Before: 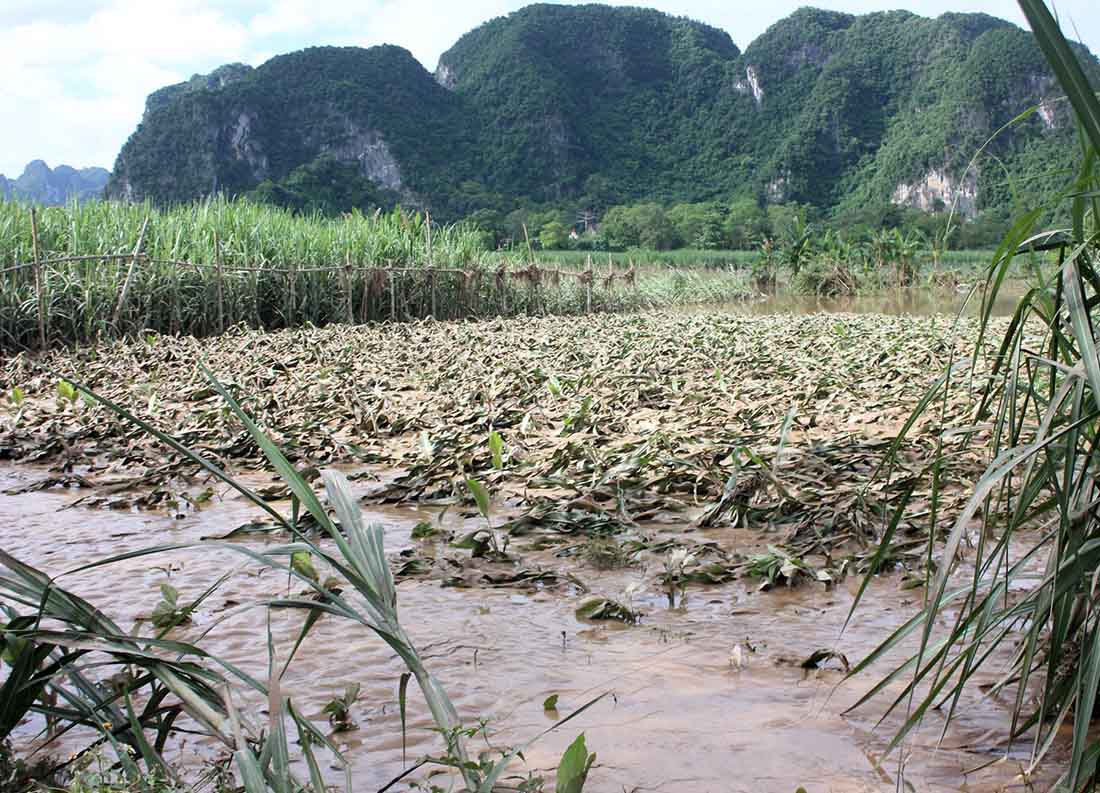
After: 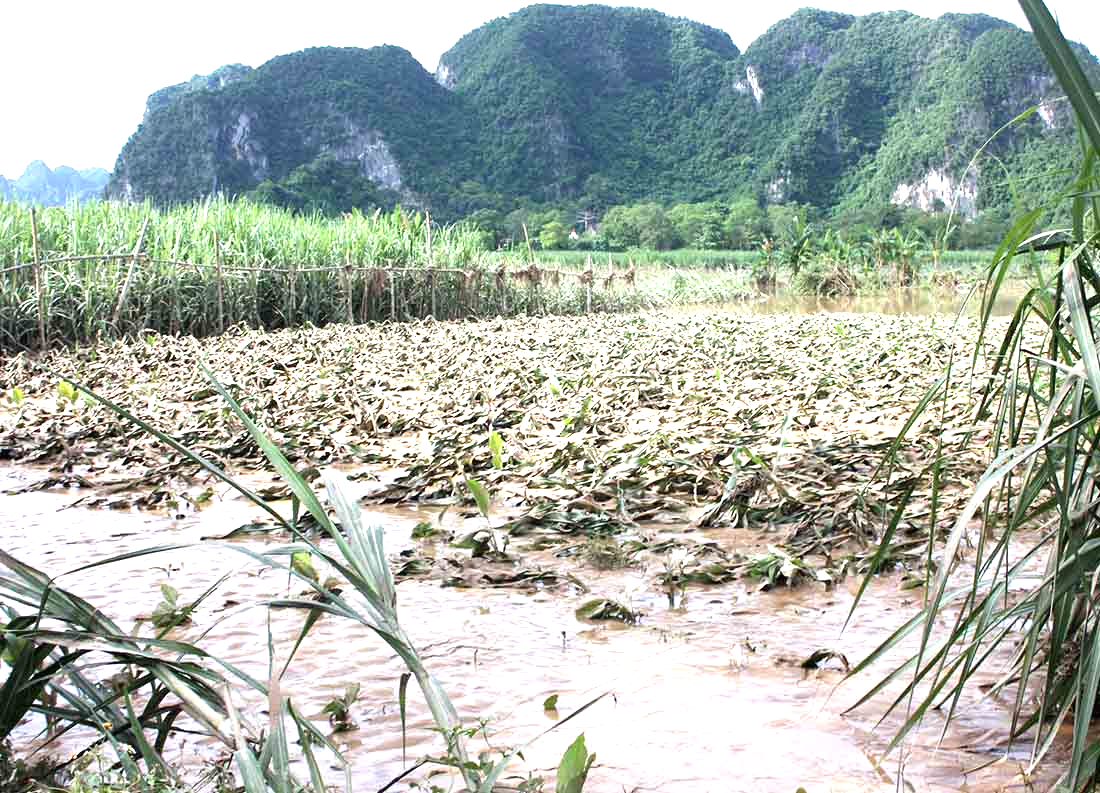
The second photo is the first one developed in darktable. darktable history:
exposure: black level correction 0, exposure 1.1 EV, compensate exposure bias true, compensate highlight preservation false
